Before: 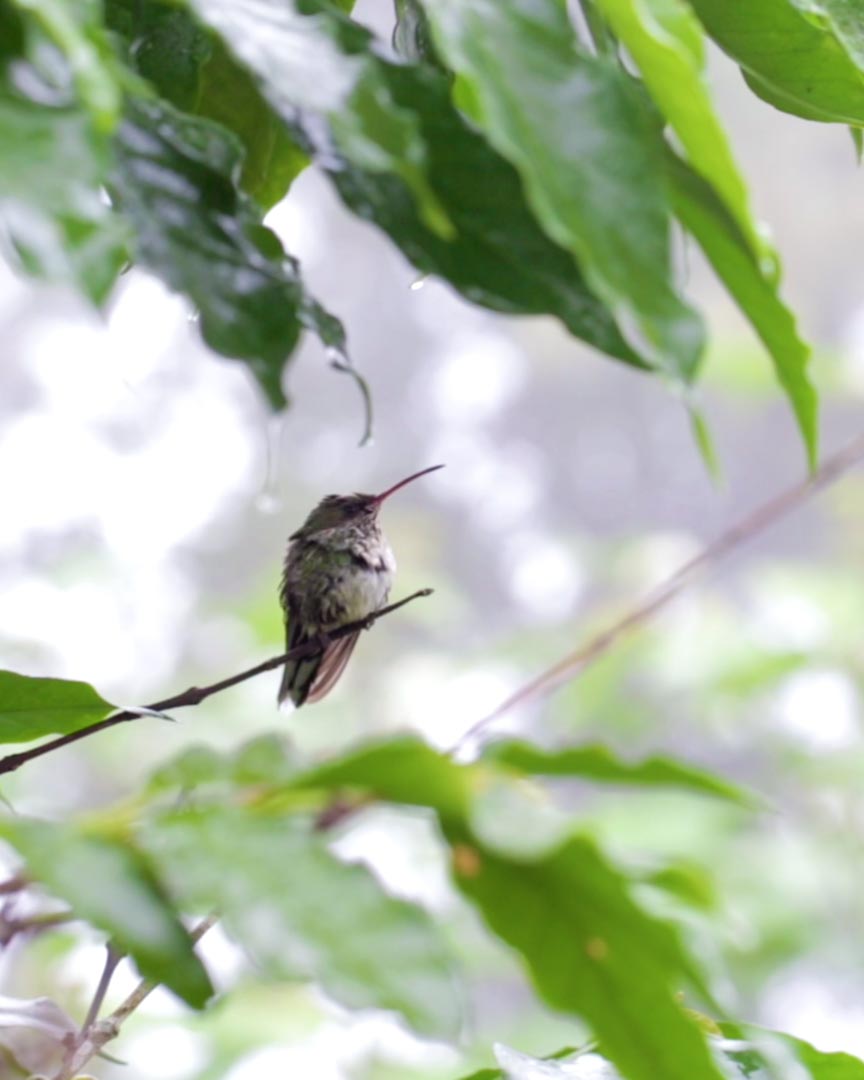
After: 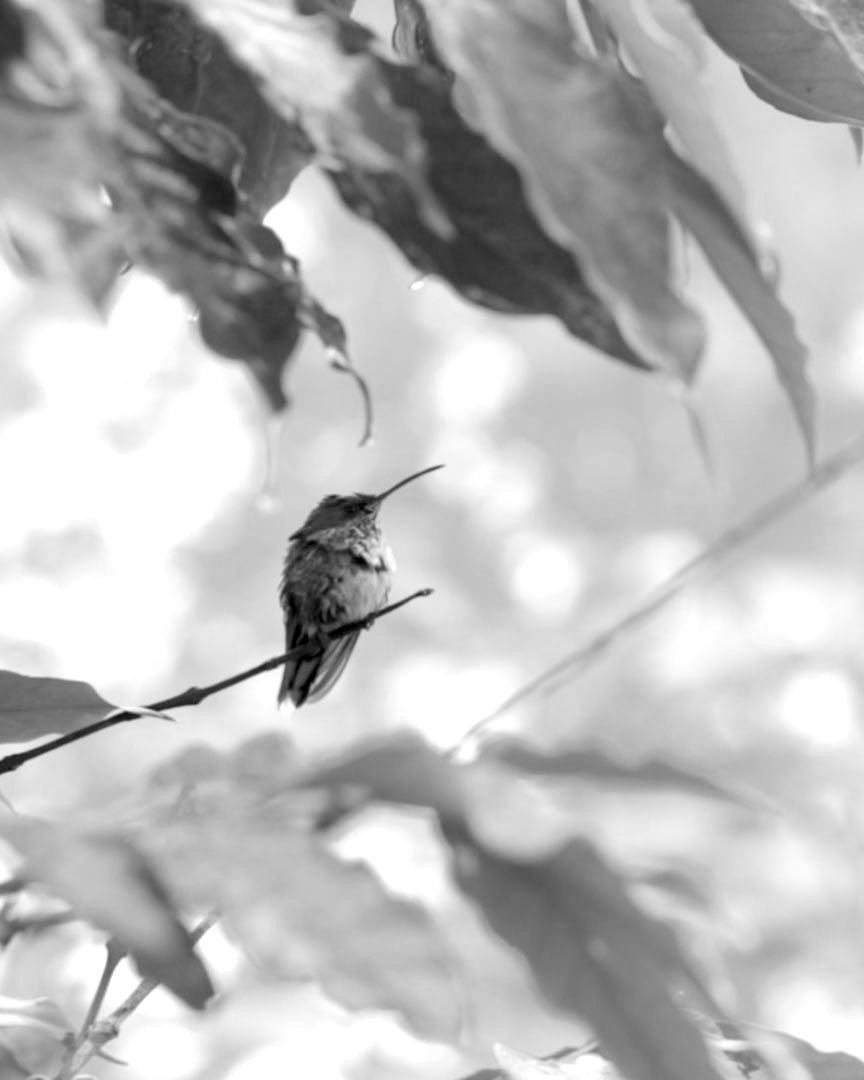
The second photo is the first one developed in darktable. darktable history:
monochrome: a 16.06, b 15.48, size 1
white balance: red 1.05, blue 1.072
levels: levels [0.073, 0.497, 0.972]
